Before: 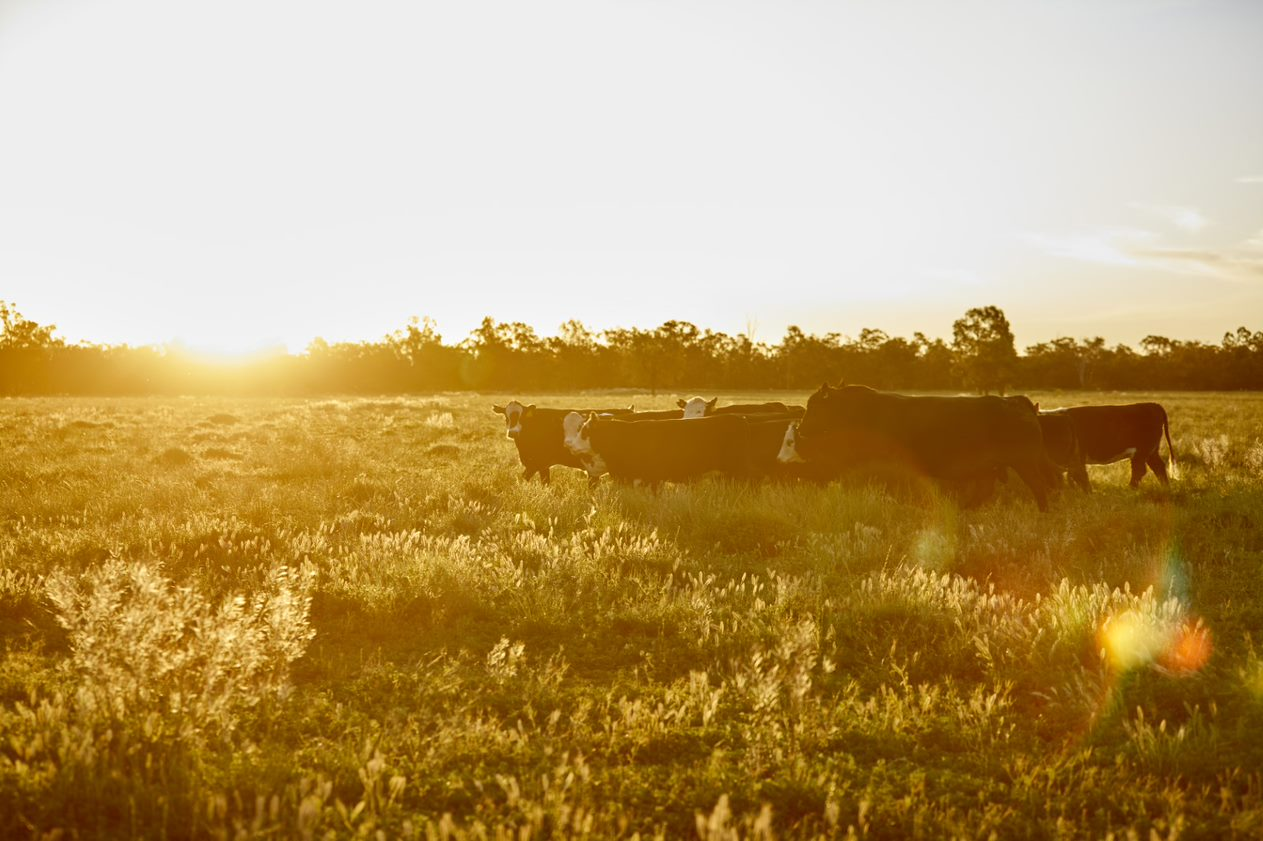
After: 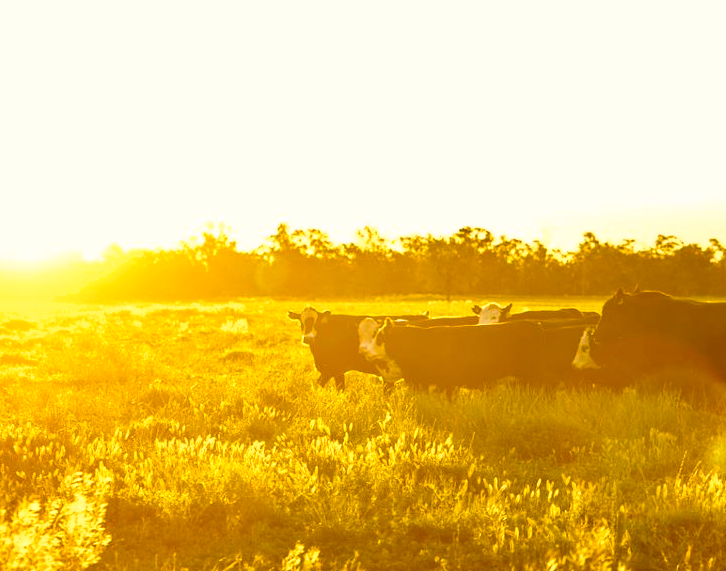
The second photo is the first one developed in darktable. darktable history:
color balance rgb: shadows lift › chroma 1.047%, shadows lift › hue 243.46°, highlights gain › chroma 2.14%, highlights gain › hue 74.43°, perceptual saturation grading › global saturation 15.972%, global vibrance 30.423%
exposure: black level correction 0, exposure 0.699 EV, compensate highlight preservation false
shadows and highlights: shadows -11.97, white point adjustment 3.83, highlights 26.4
crop: left 16.242%, top 11.2%, right 26.256%, bottom 20.826%
